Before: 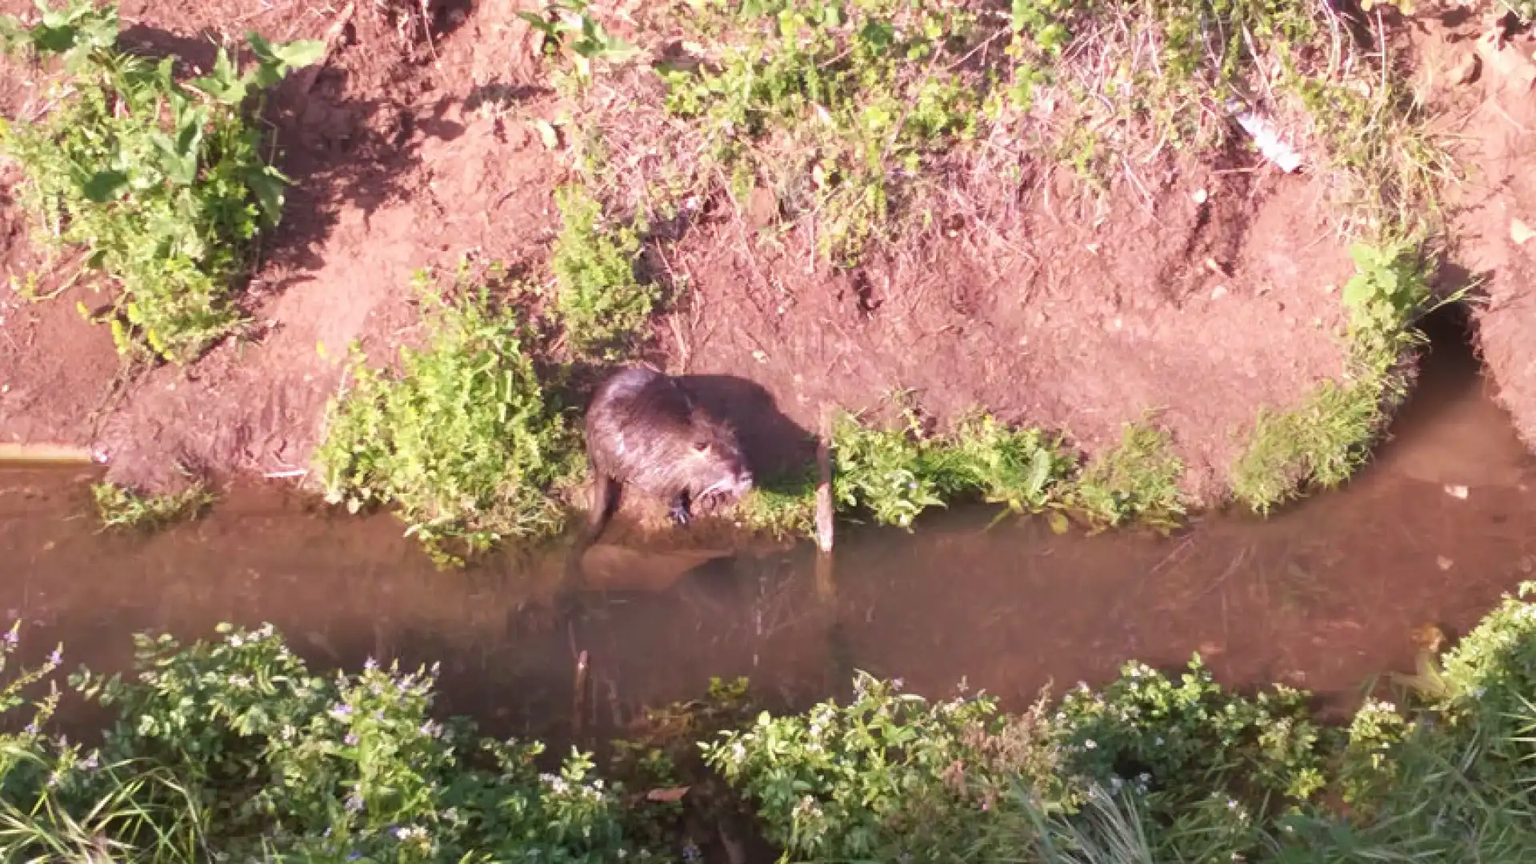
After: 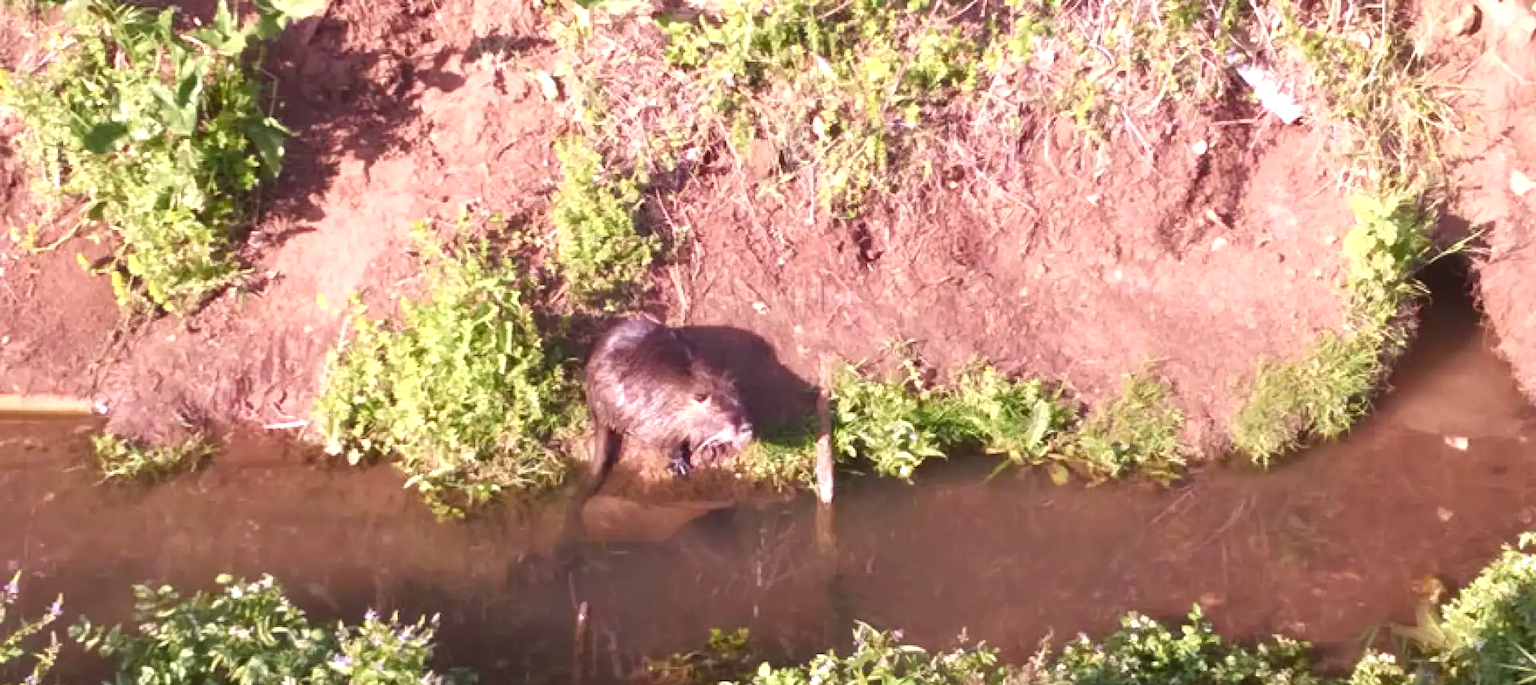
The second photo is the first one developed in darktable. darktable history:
crop and rotate: top 5.667%, bottom 14.937%
color balance rgb: shadows lift › chroma 1%, shadows lift › hue 28.8°, power › hue 60°, highlights gain › chroma 1%, highlights gain › hue 60°, global offset › luminance 0.25%, perceptual saturation grading › highlights -20%, perceptual saturation grading › shadows 20%, perceptual brilliance grading › highlights 10%, perceptual brilliance grading › shadows -5%, global vibrance 19.67%
